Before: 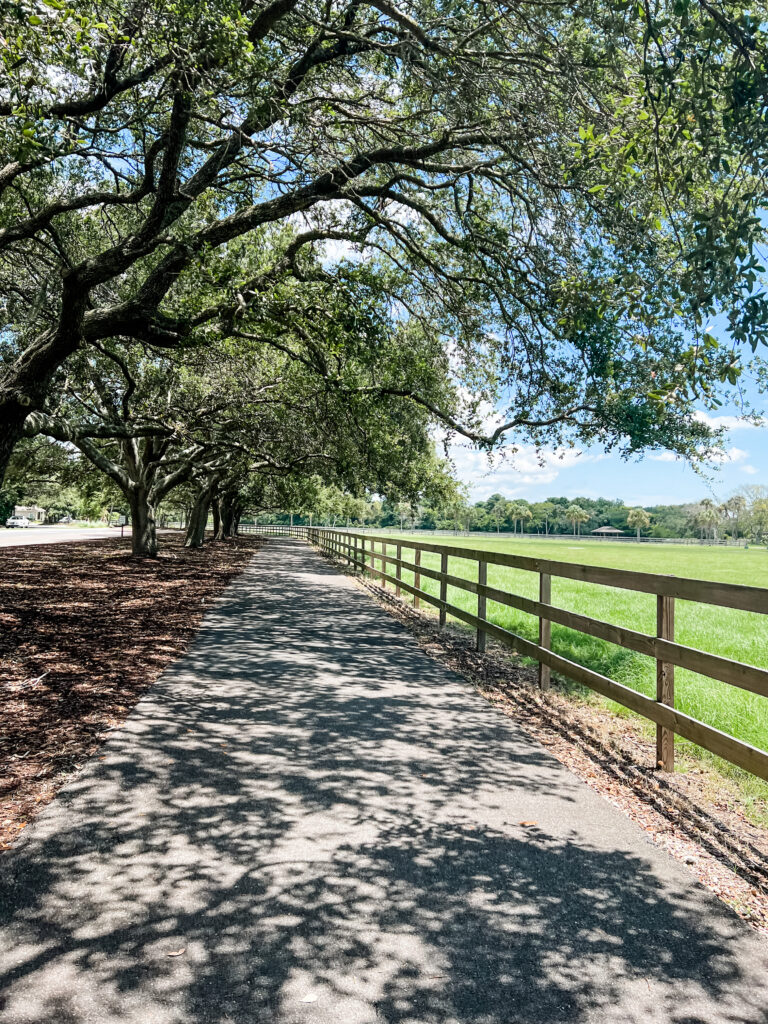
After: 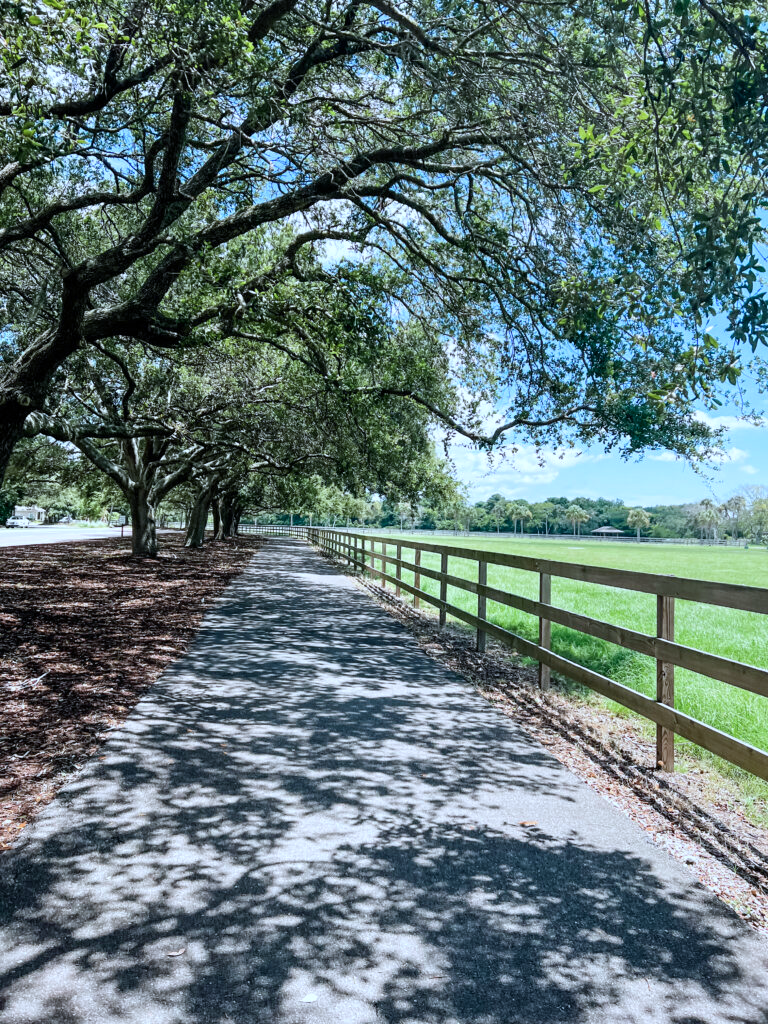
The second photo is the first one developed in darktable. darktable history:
color calibration: illuminant as shot in camera, x 0.378, y 0.381, temperature 4101.9 K
